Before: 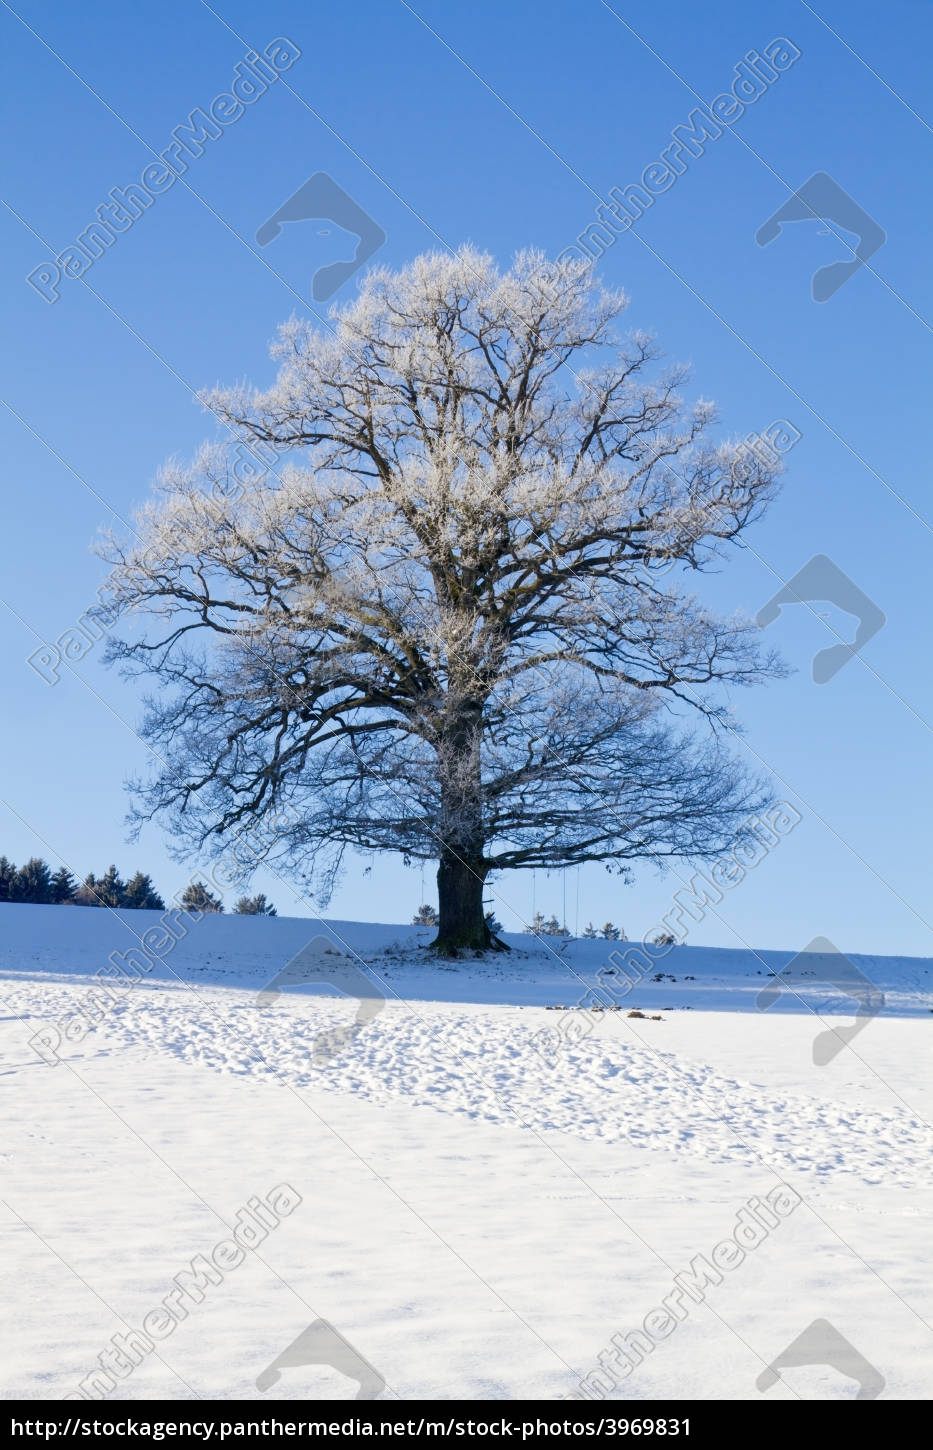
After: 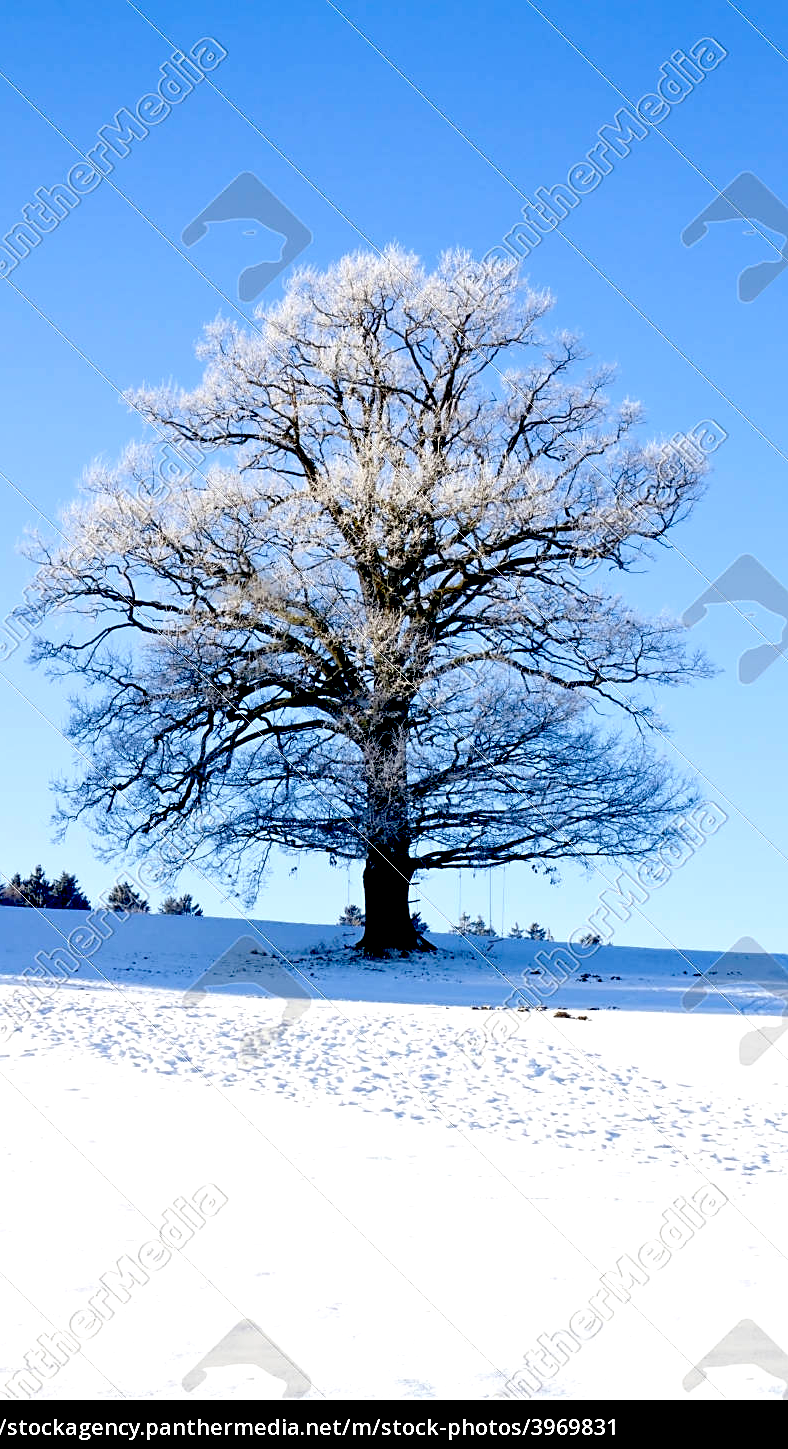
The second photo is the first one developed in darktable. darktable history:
sharpen: radius 1.867, amount 0.396, threshold 1.562
exposure: black level correction 0.041, exposure 0.499 EV, compensate exposure bias true, compensate highlight preservation false
crop: left 7.971%, right 7.464%
